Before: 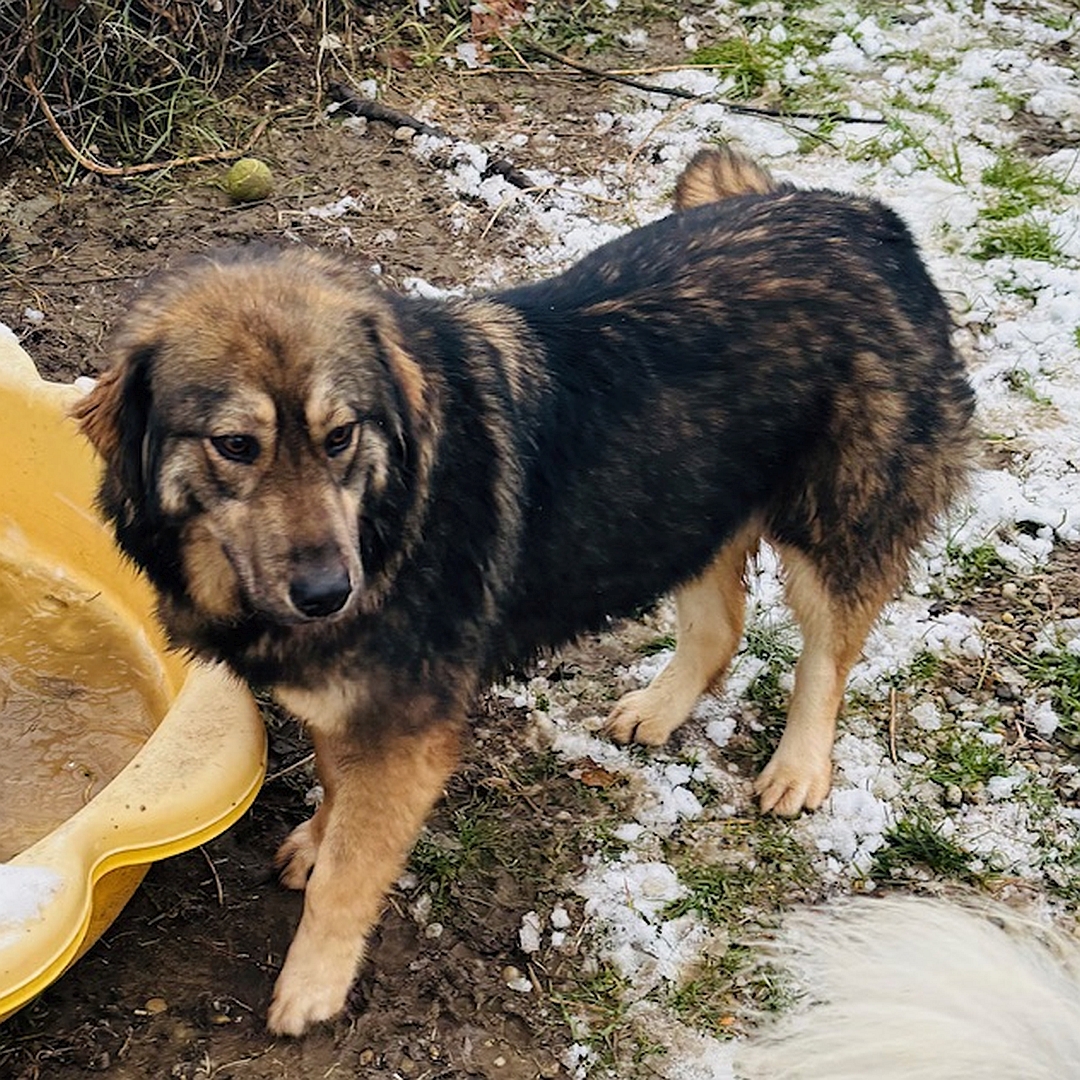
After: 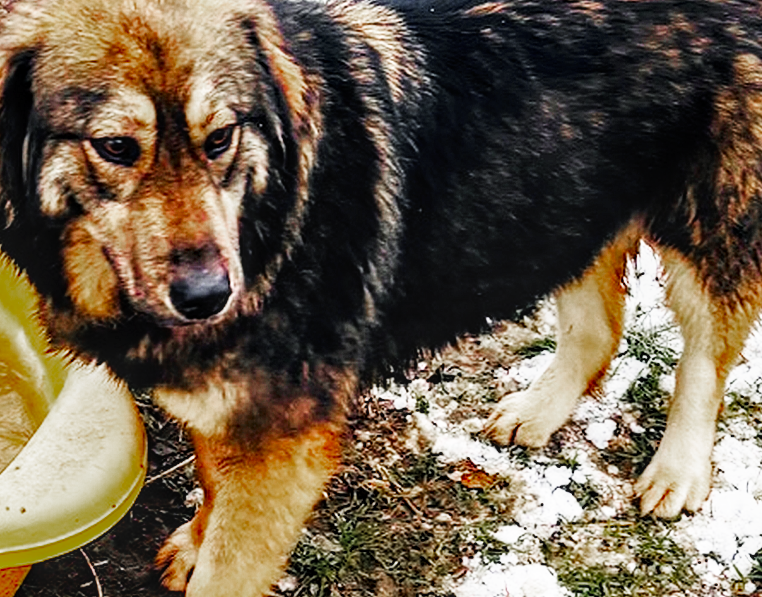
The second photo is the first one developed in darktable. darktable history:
exposure: compensate highlight preservation false
crop: left 11.123%, top 27.61%, right 18.3%, bottom 17.034%
local contrast: detail 130%
color zones: curves: ch0 [(0, 0.48) (0.209, 0.398) (0.305, 0.332) (0.429, 0.493) (0.571, 0.5) (0.714, 0.5) (0.857, 0.5) (1, 0.48)]; ch1 [(0, 0.736) (0.143, 0.625) (0.225, 0.371) (0.429, 0.256) (0.571, 0.241) (0.714, 0.213) (0.857, 0.48) (1, 0.736)]; ch2 [(0, 0.448) (0.143, 0.498) (0.286, 0.5) (0.429, 0.5) (0.571, 0.5) (0.714, 0.5) (0.857, 0.5) (1, 0.448)]
color balance: contrast 6.48%, output saturation 113.3%
white balance: emerald 1
base curve: curves: ch0 [(0, 0) (0.007, 0.004) (0.027, 0.03) (0.046, 0.07) (0.207, 0.54) (0.442, 0.872) (0.673, 0.972) (1, 1)], preserve colors none
